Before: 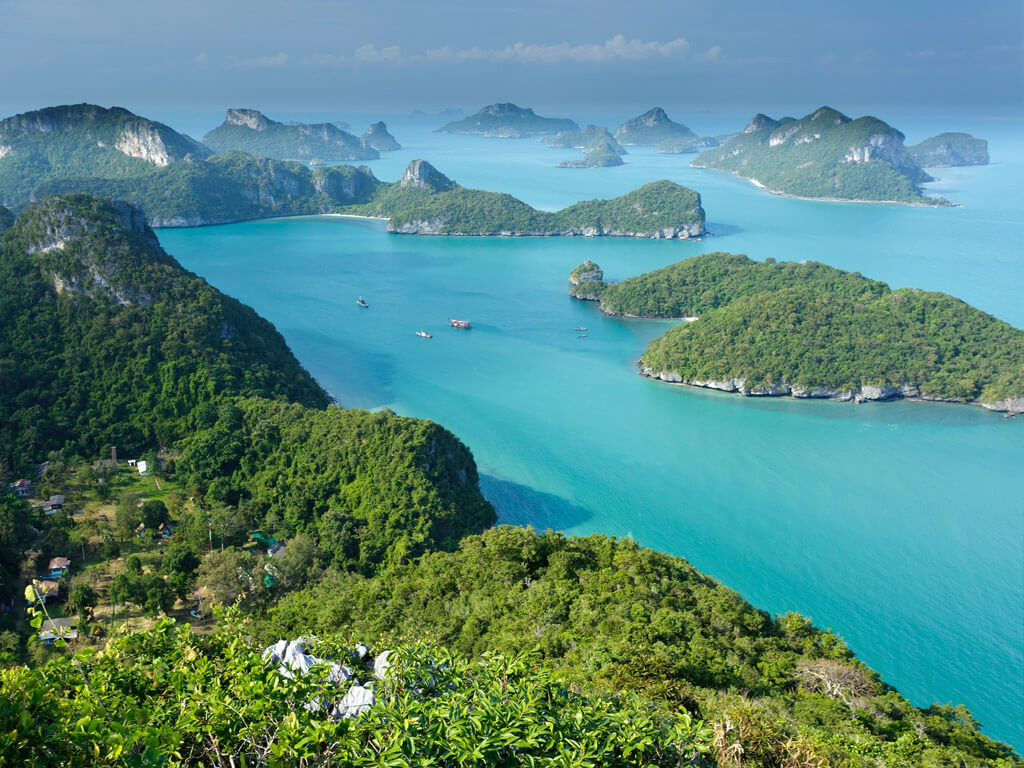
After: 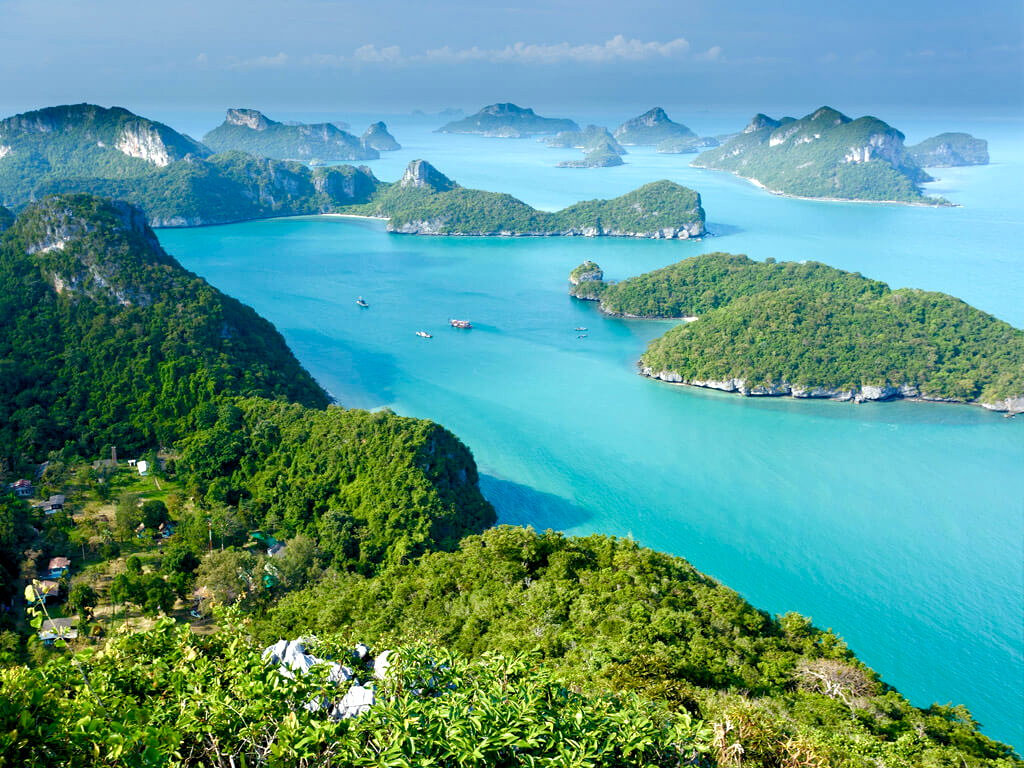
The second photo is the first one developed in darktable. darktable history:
color balance rgb: power › hue 61.55°, global offset › luminance -0.51%, perceptual saturation grading › global saturation 20%, perceptual saturation grading › highlights -50.019%, perceptual saturation grading › shadows 31.024%, perceptual brilliance grading › global brilliance 11.7%, global vibrance 20%
